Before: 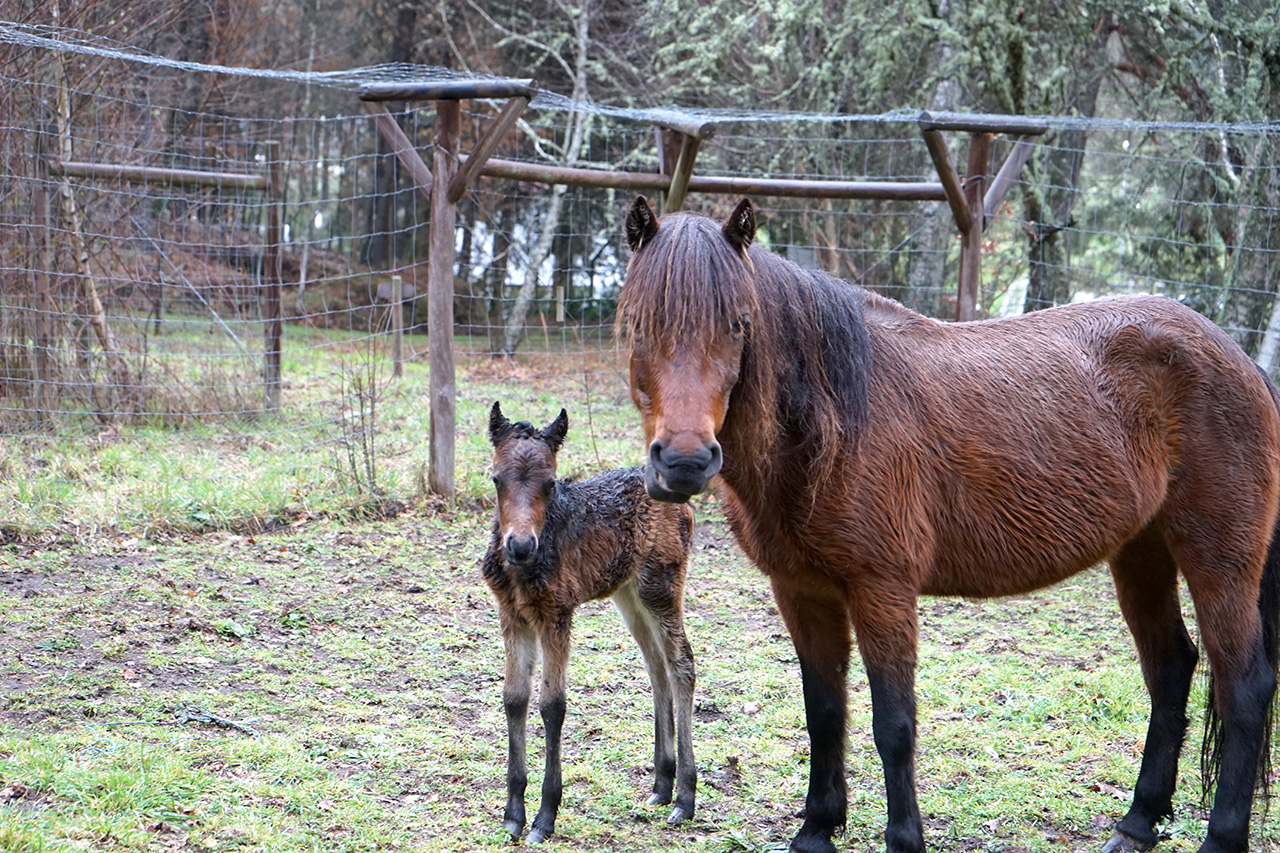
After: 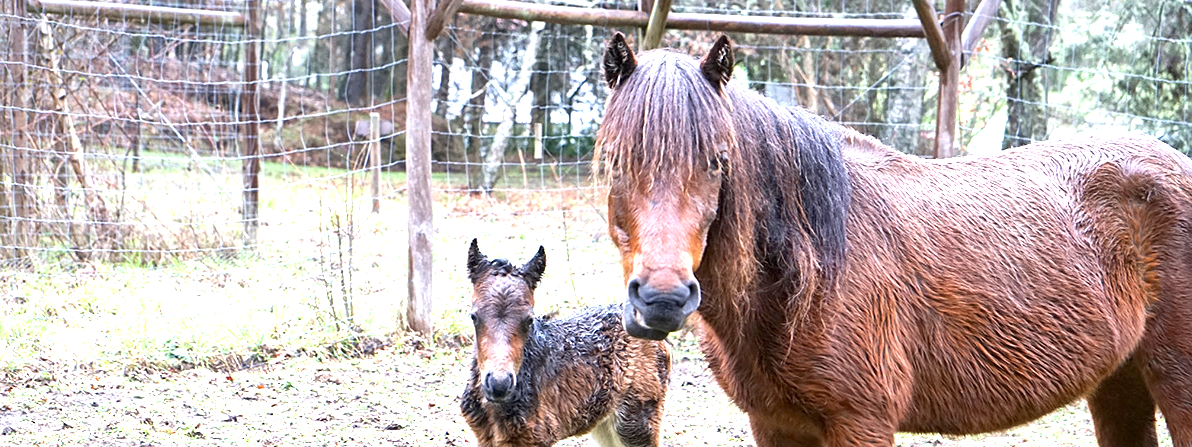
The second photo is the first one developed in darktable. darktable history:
exposure: black level correction 0, exposure 1.388 EV, compensate exposure bias true, compensate highlight preservation false
sharpen: radius 1.272, amount 0.305, threshold 0
local contrast: mode bilateral grid, contrast 20, coarseness 50, detail 120%, midtone range 0.2
crop: left 1.744%, top 19.225%, right 5.069%, bottom 28.357%
